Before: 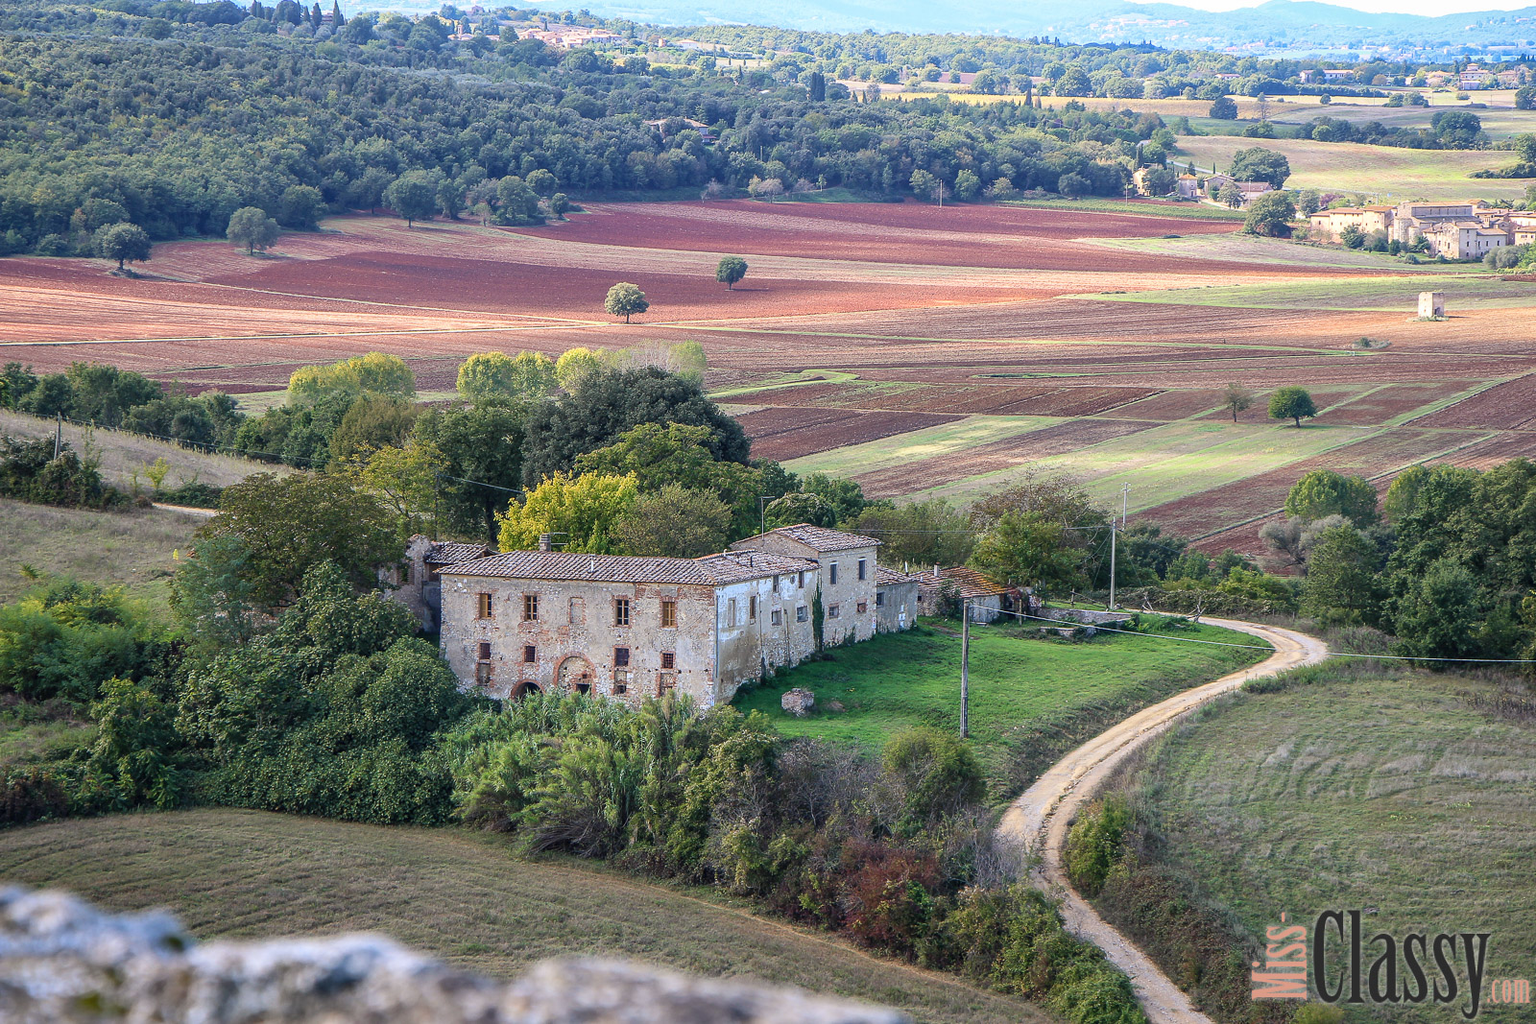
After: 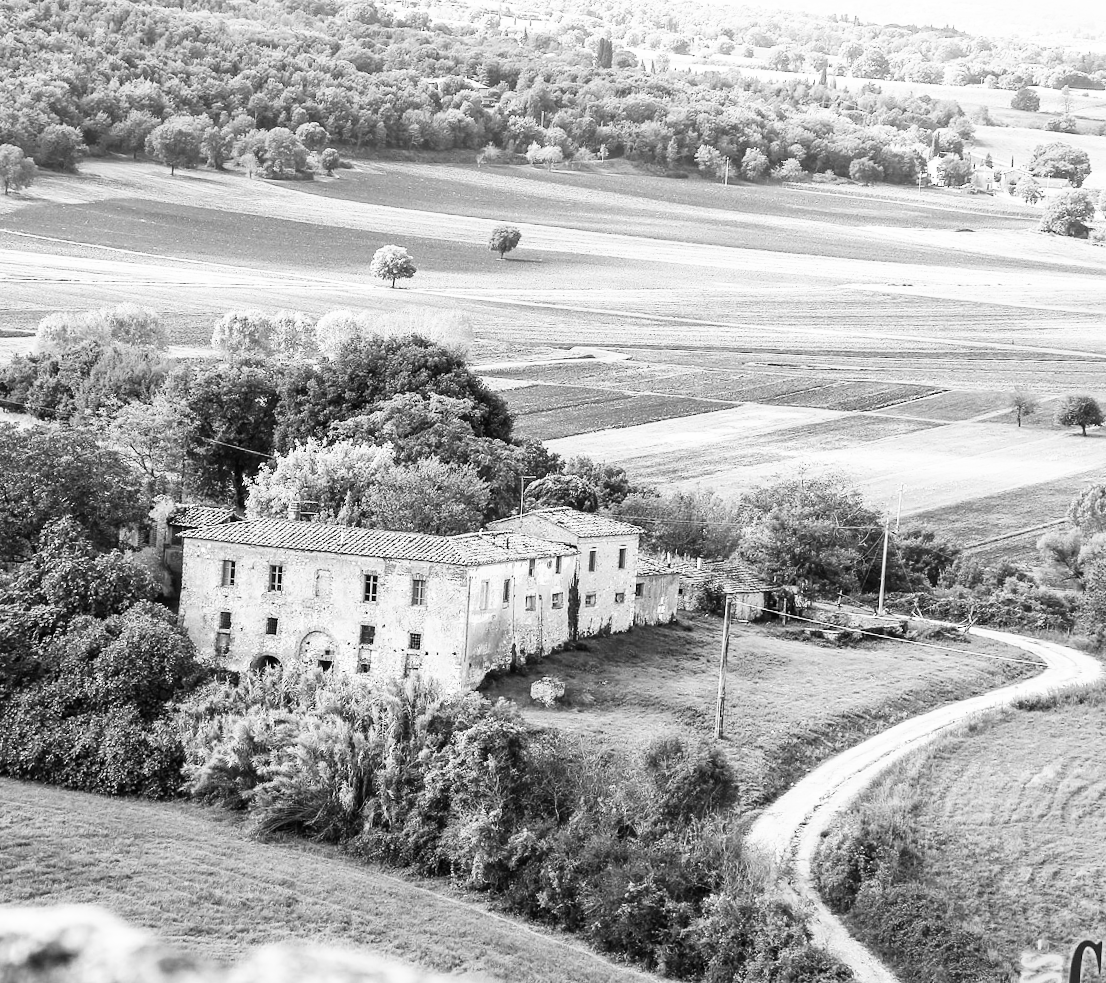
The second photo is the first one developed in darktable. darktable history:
contrast brightness saturation: saturation -1
crop and rotate: angle -3.27°, left 14.277%, top 0.028%, right 10.766%, bottom 0.028%
base curve: curves: ch0 [(0, 0) (0.007, 0.004) (0.027, 0.03) (0.046, 0.07) (0.207, 0.54) (0.442, 0.872) (0.673, 0.972) (1, 1)], preserve colors none
